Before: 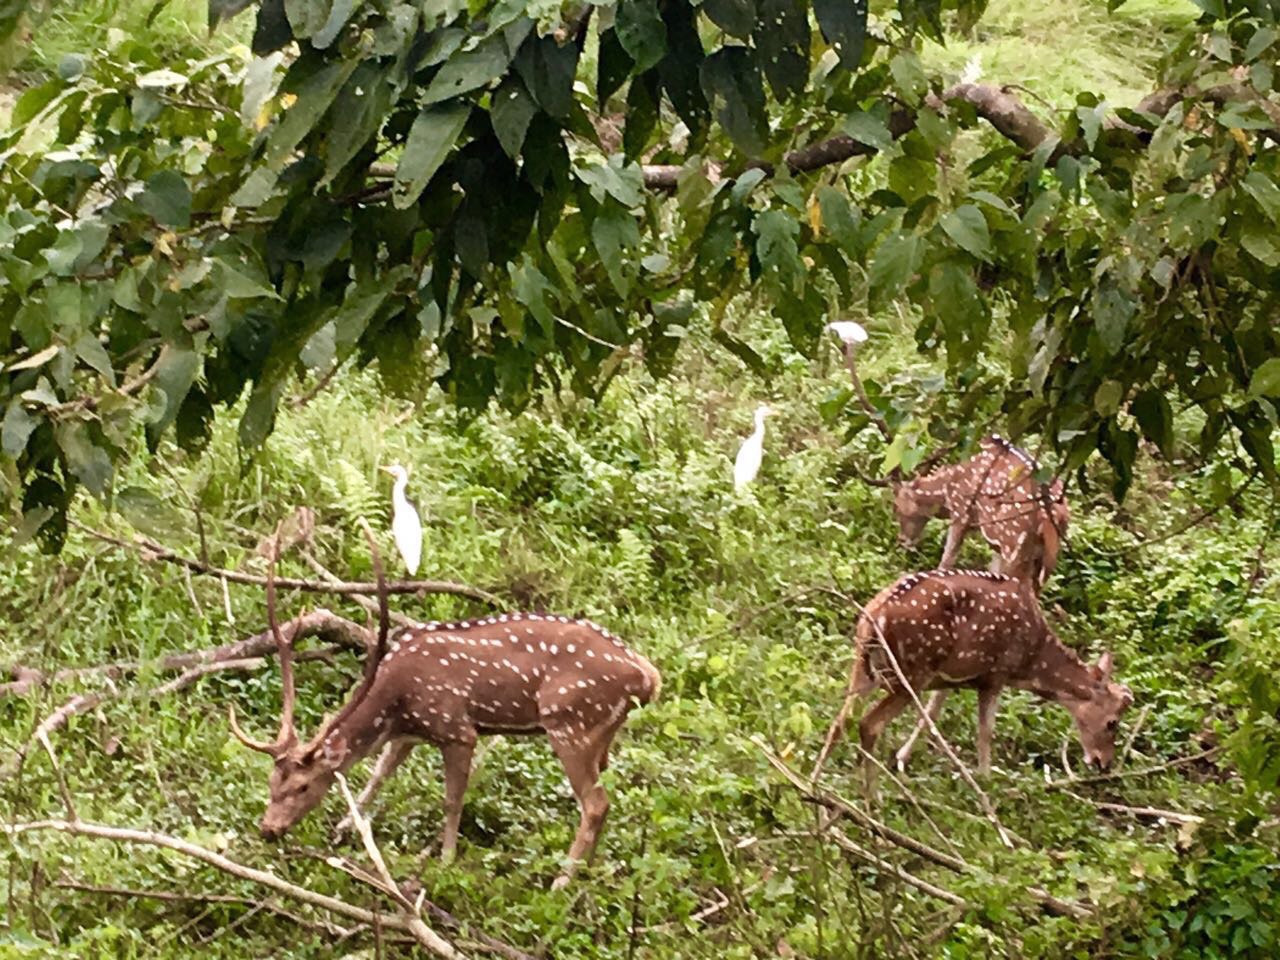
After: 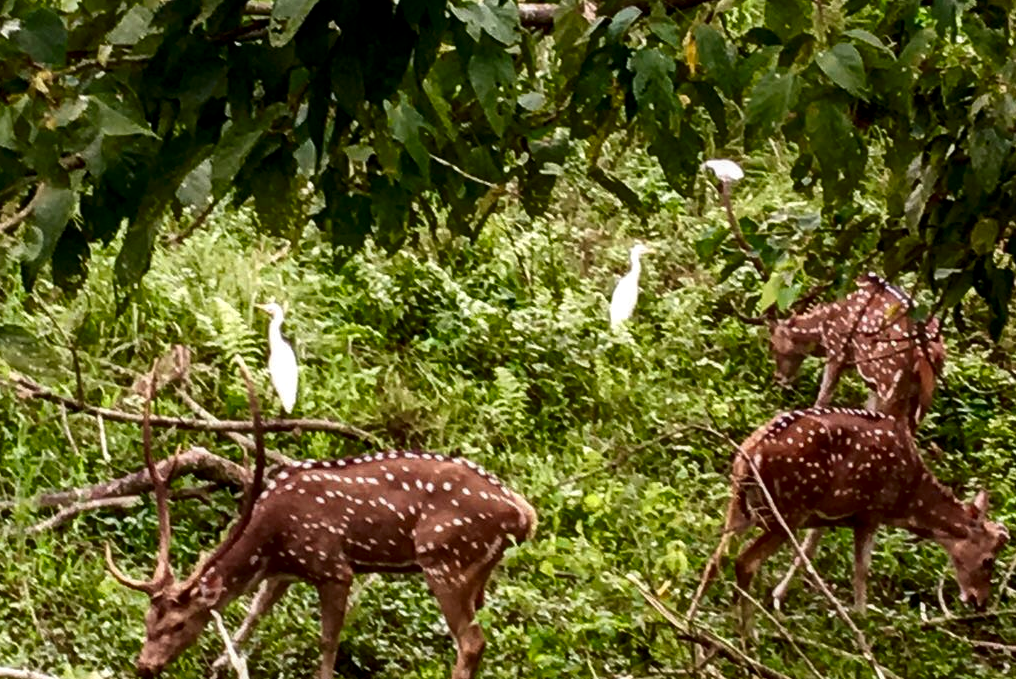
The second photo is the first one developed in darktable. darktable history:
contrast brightness saturation: contrast 0.1, brightness -0.26, saturation 0.14
crop: left 9.712%, top 16.928%, right 10.845%, bottom 12.332%
local contrast: on, module defaults
